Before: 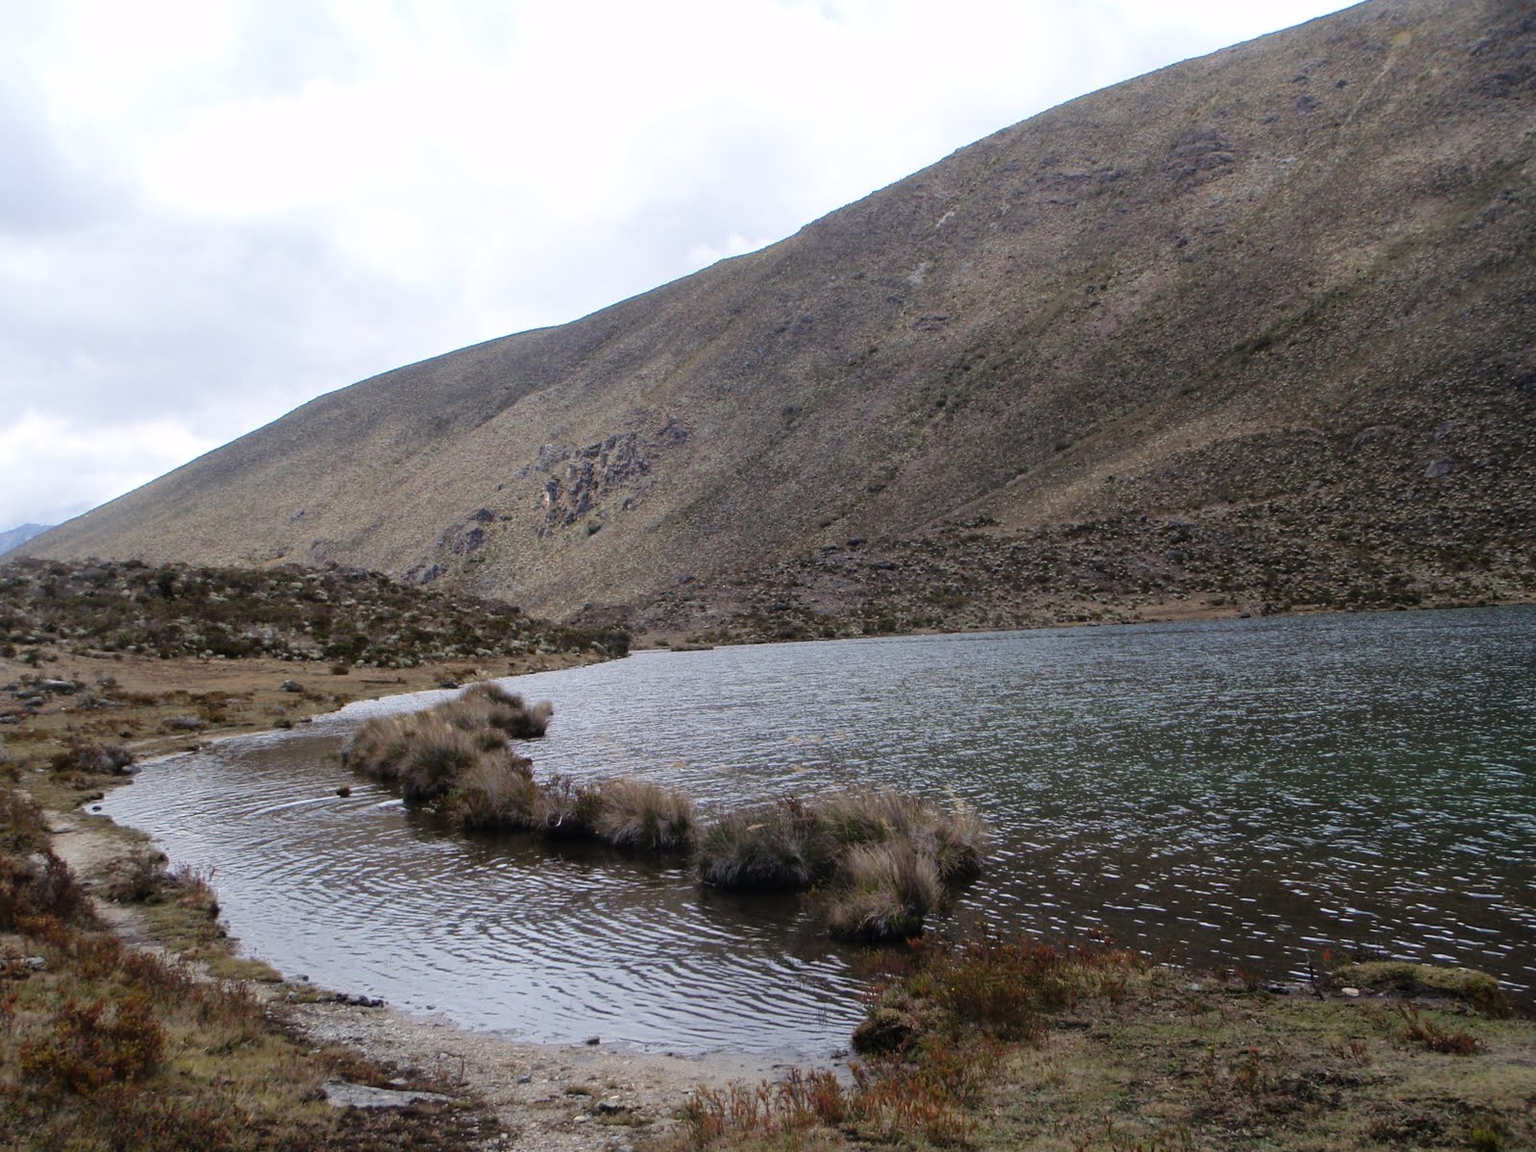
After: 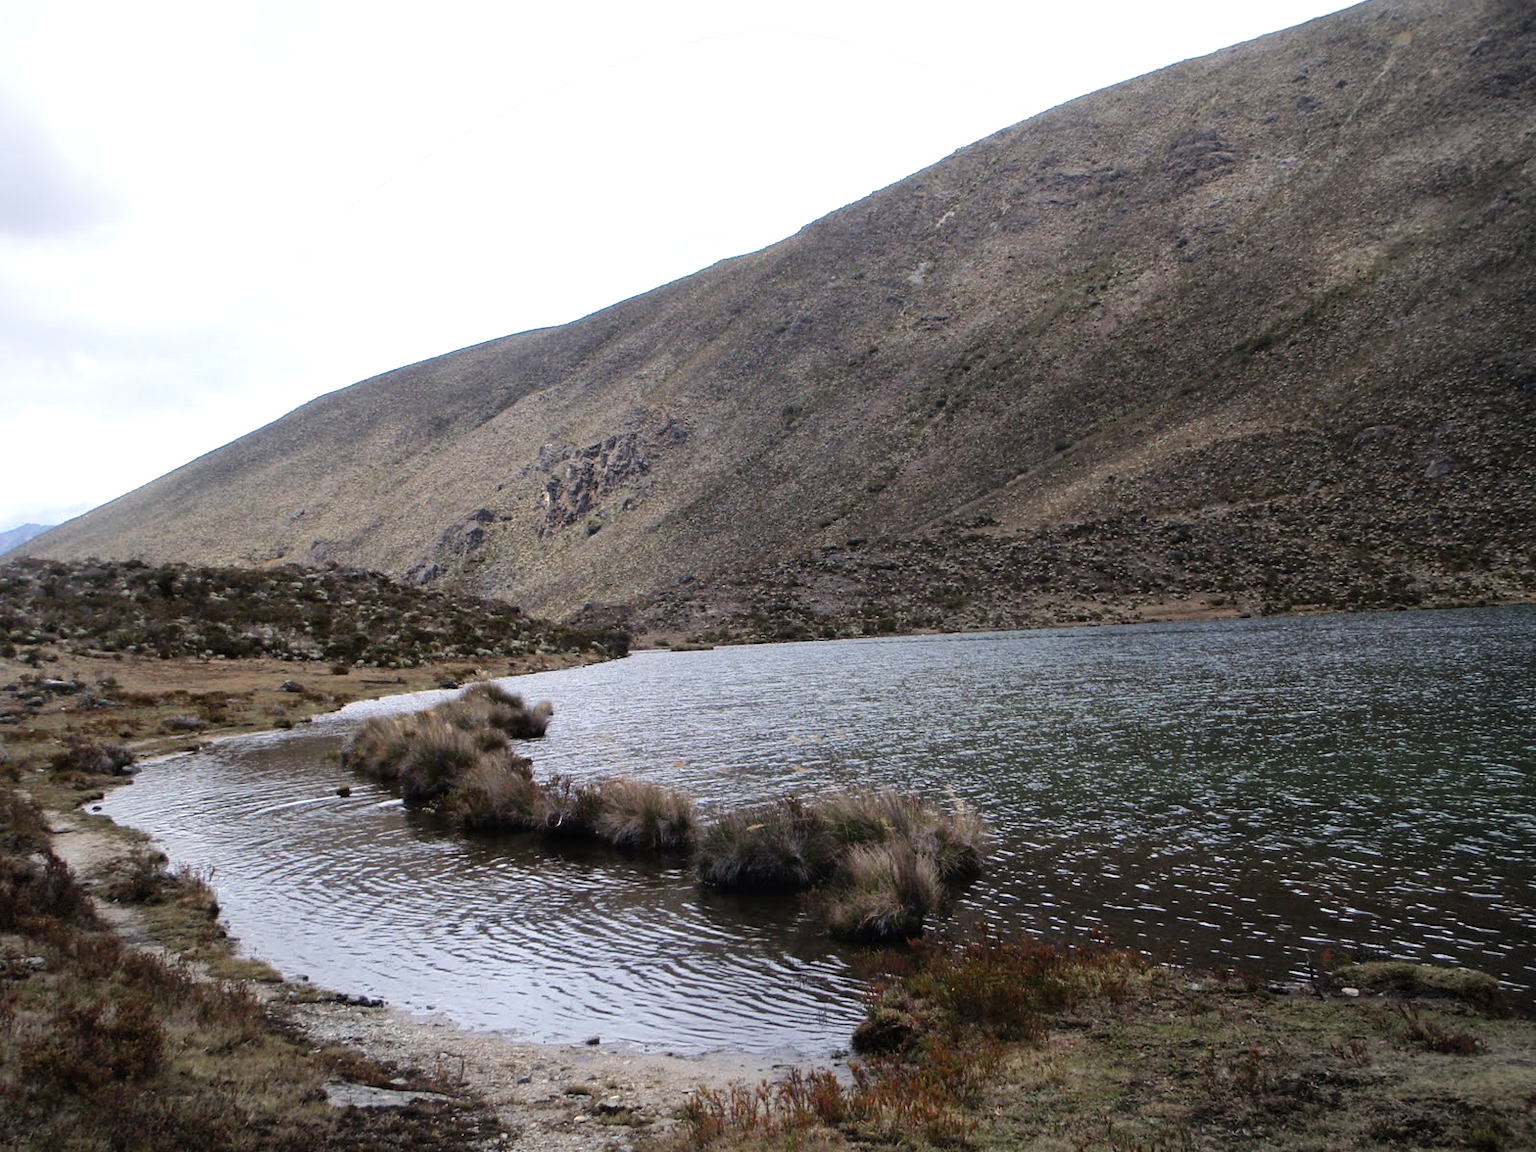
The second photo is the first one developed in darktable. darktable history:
vignetting: fall-off start 91%, fall-off radius 39.39%, brightness -0.182, saturation -0.3, width/height ratio 1.219, shape 1.3, dithering 8-bit output, unbound false
tone equalizer: -8 EV -0.417 EV, -7 EV -0.389 EV, -6 EV -0.333 EV, -5 EV -0.222 EV, -3 EV 0.222 EV, -2 EV 0.333 EV, -1 EV 0.389 EV, +0 EV 0.417 EV, edges refinement/feathering 500, mask exposure compensation -1.57 EV, preserve details no
